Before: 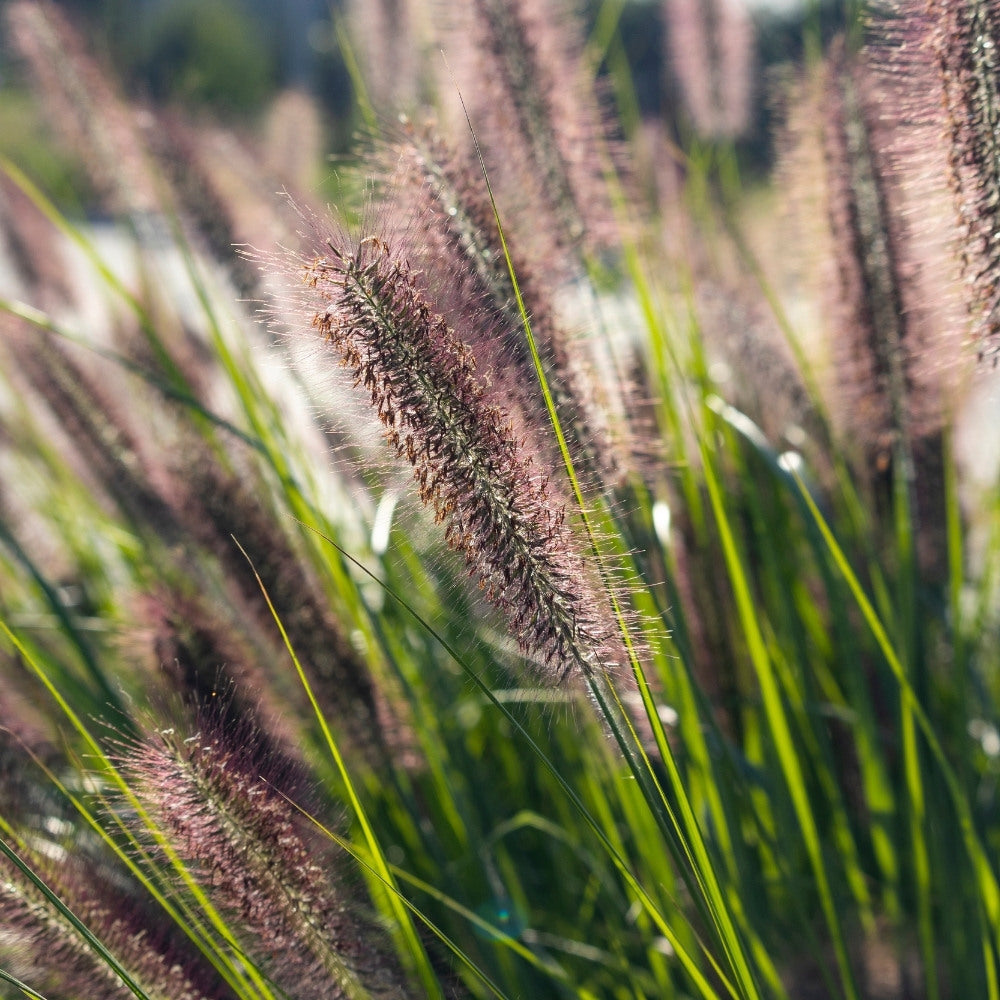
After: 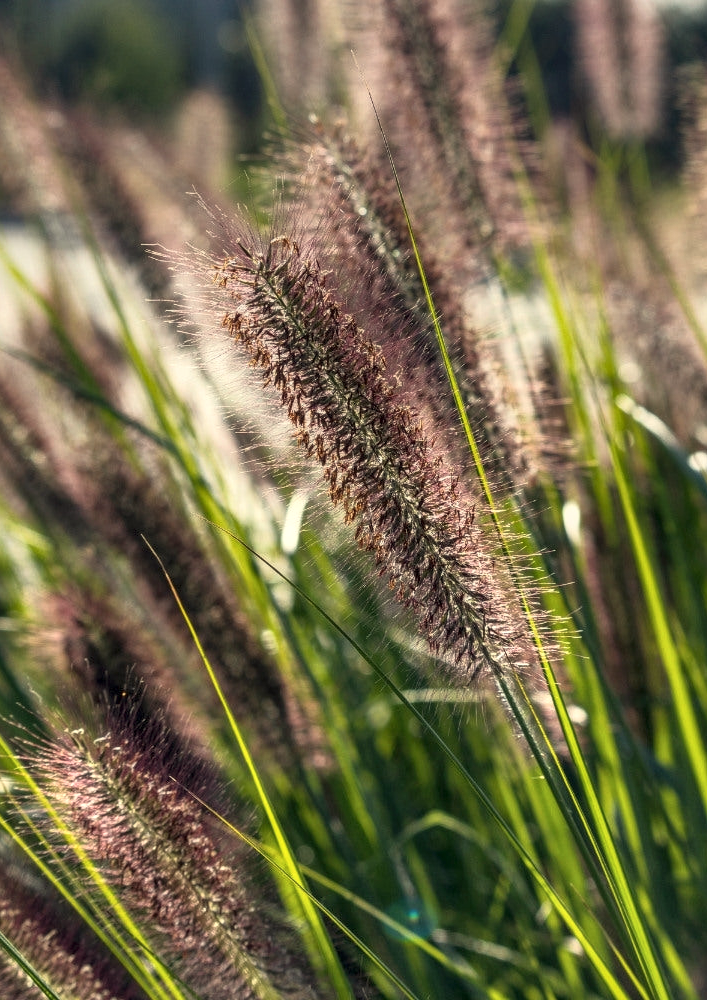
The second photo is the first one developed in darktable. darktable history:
base curve: curves: ch0 [(0, 0) (0.257, 0.25) (0.482, 0.586) (0.757, 0.871) (1, 1)]
graduated density: on, module defaults
crop and rotate: left 9.061%, right 20.142%
local contrast: detail 130%
white balance: red 1.029, blue 0.92
shadows and highlights: low approximation 0.01, soften with gaussian
